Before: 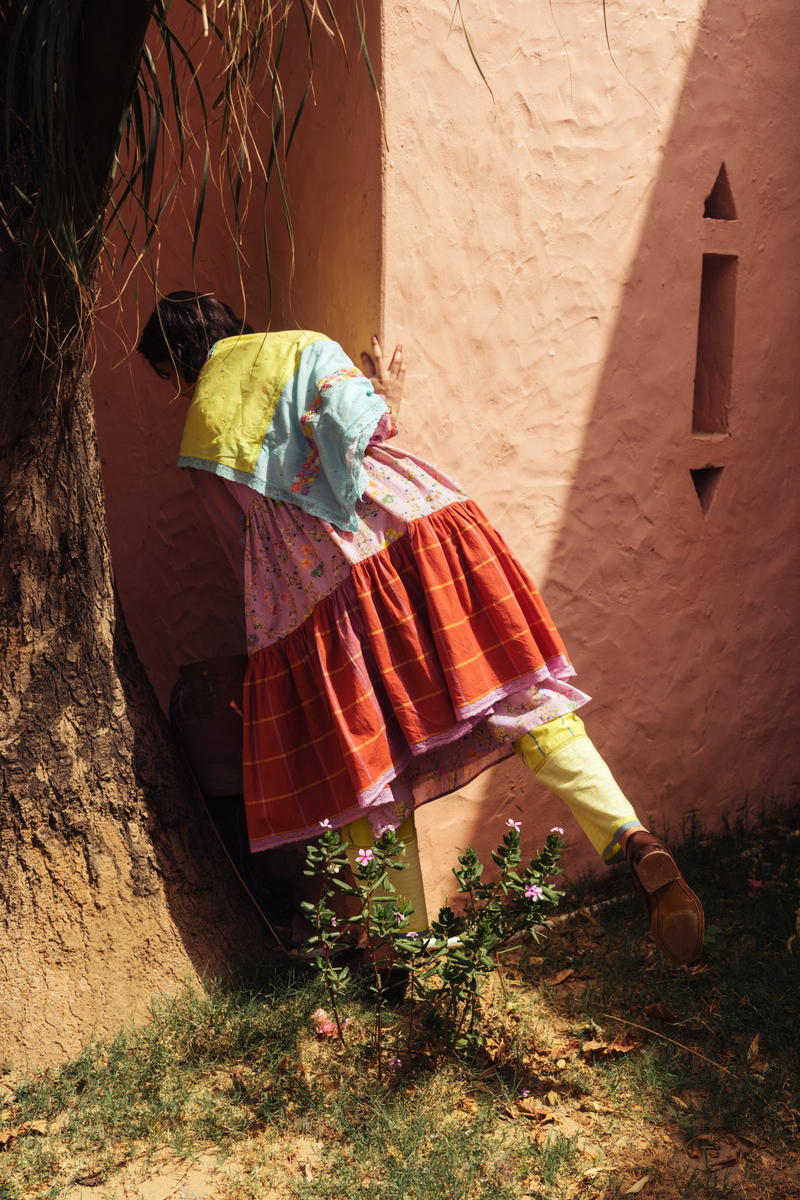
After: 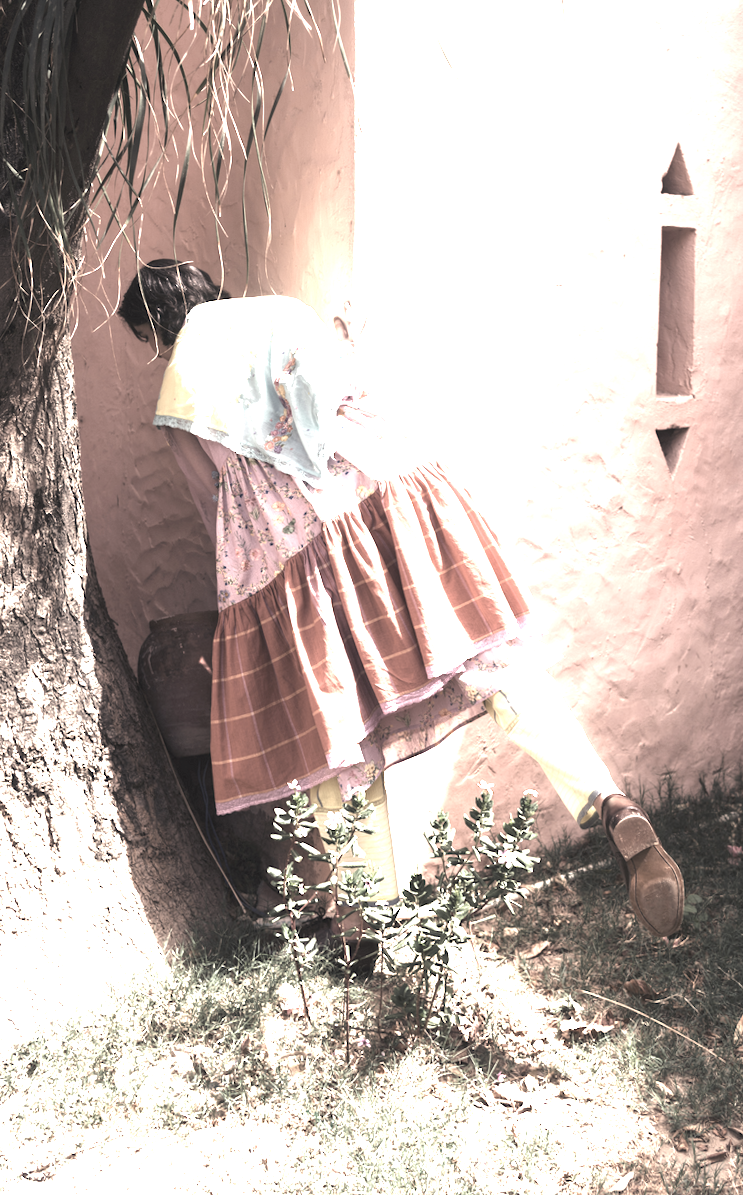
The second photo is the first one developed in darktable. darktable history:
color correction: saturation 0.3
rotate and perspective: rotation 0.215°, lens shift (vertical) -0.139, crop left 0.069, crop right 0.939, crop top 0.002, crop bottom 0.996
exposure: exposure 3 EV, compensate highlight preservation false
